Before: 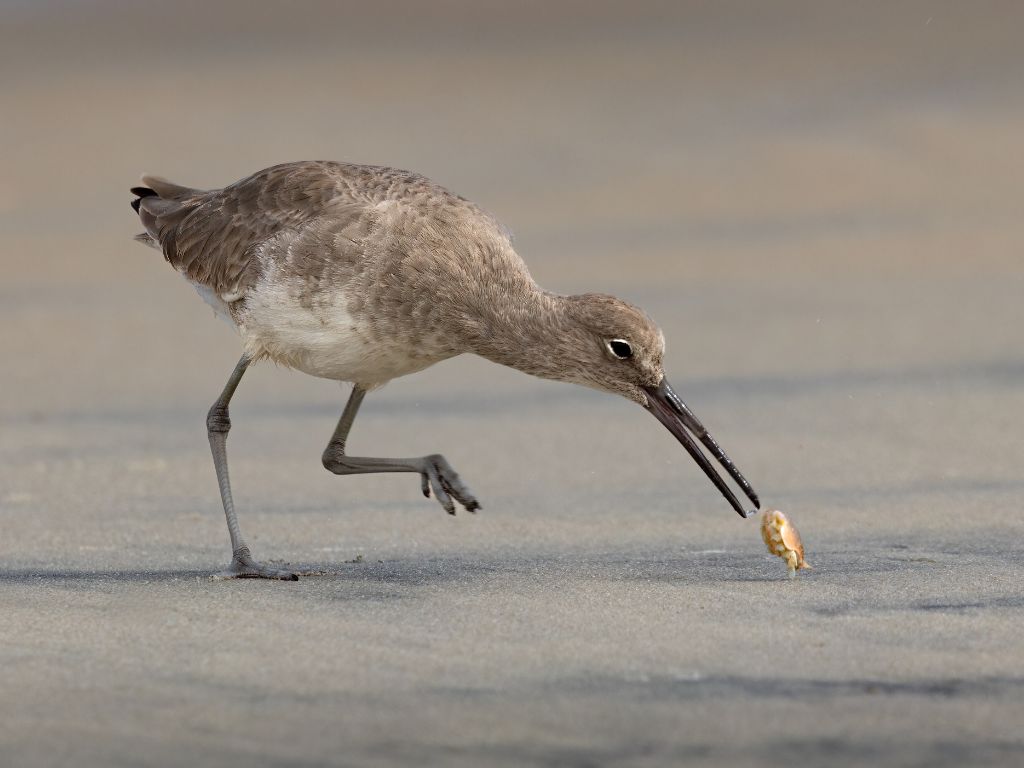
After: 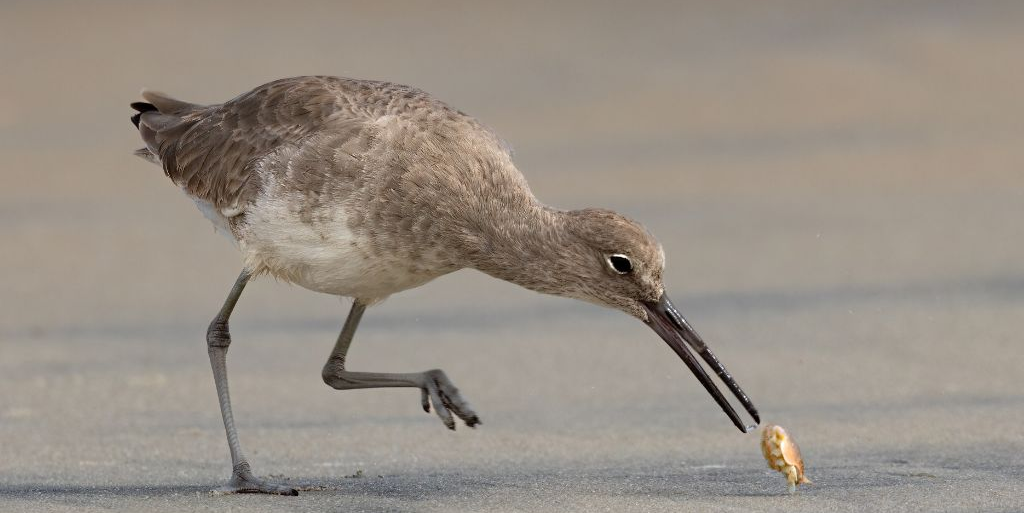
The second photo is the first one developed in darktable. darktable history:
crop: top 11.164%, bottom 21.988%
